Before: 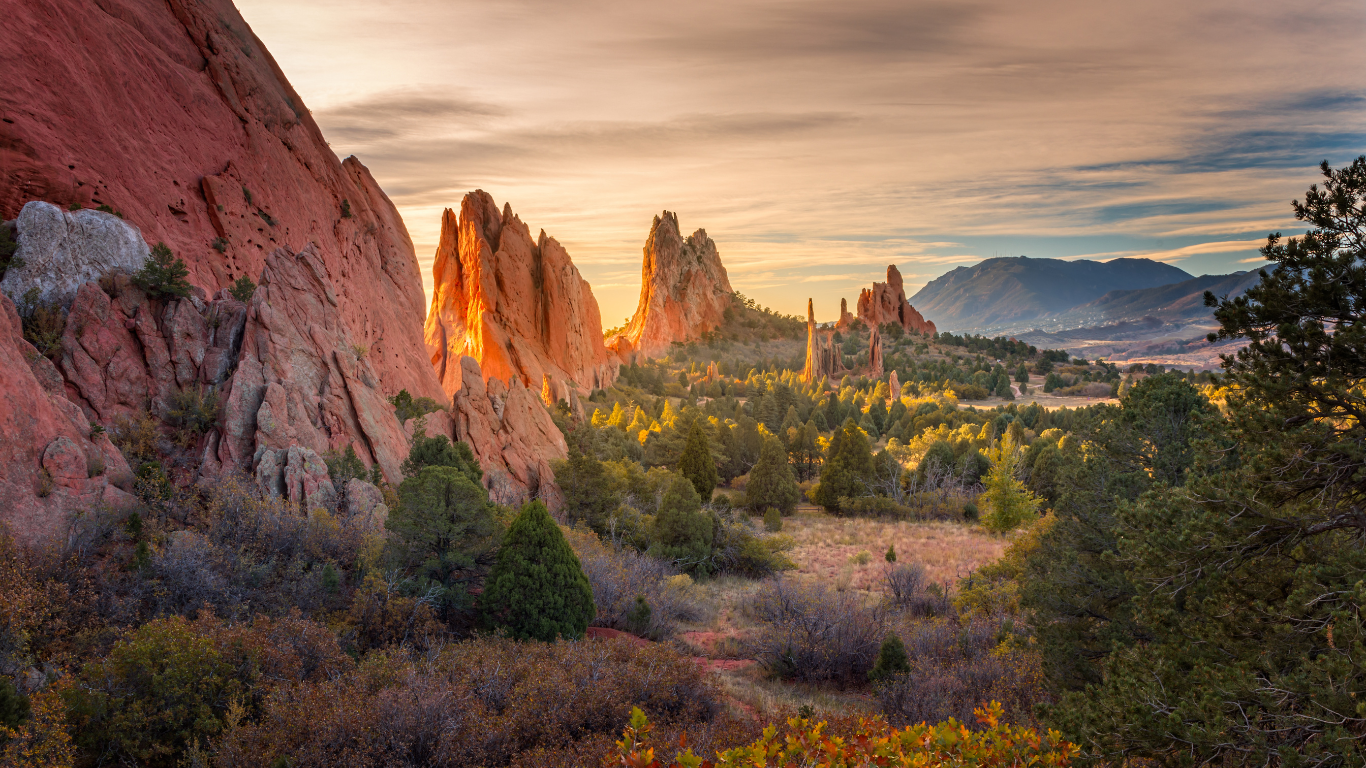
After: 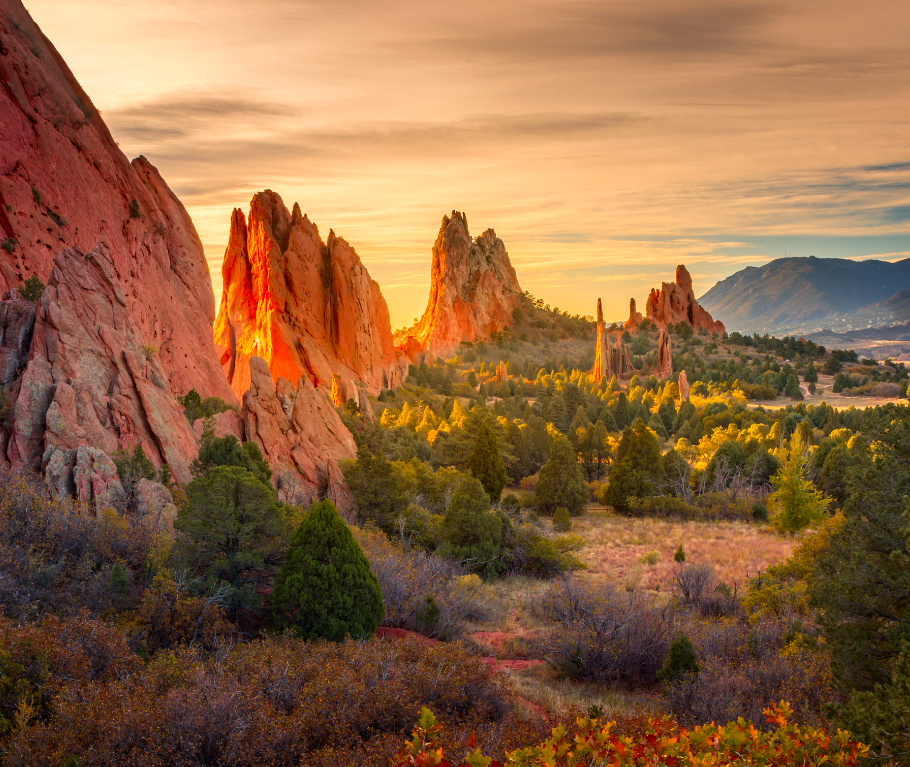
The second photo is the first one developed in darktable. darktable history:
crop and rotate: left 15.546%, right 17.787%
contrast brightness saturation: contrast 0.09, saturation 0.28
color calibration: x 0.329, y 0.345, temperature 5633 K
